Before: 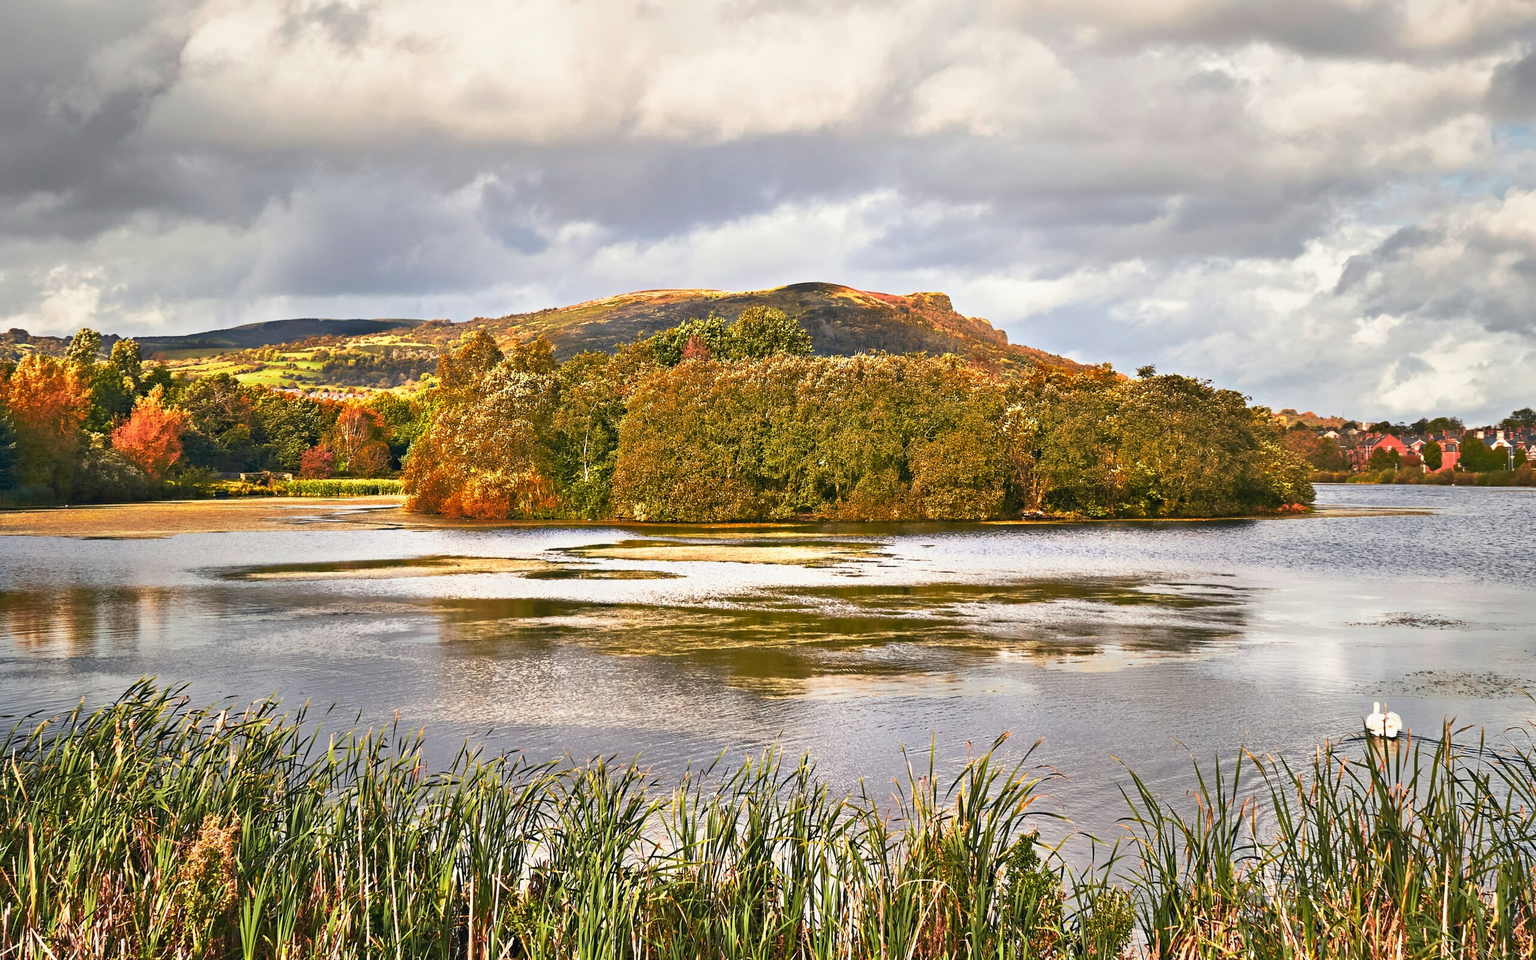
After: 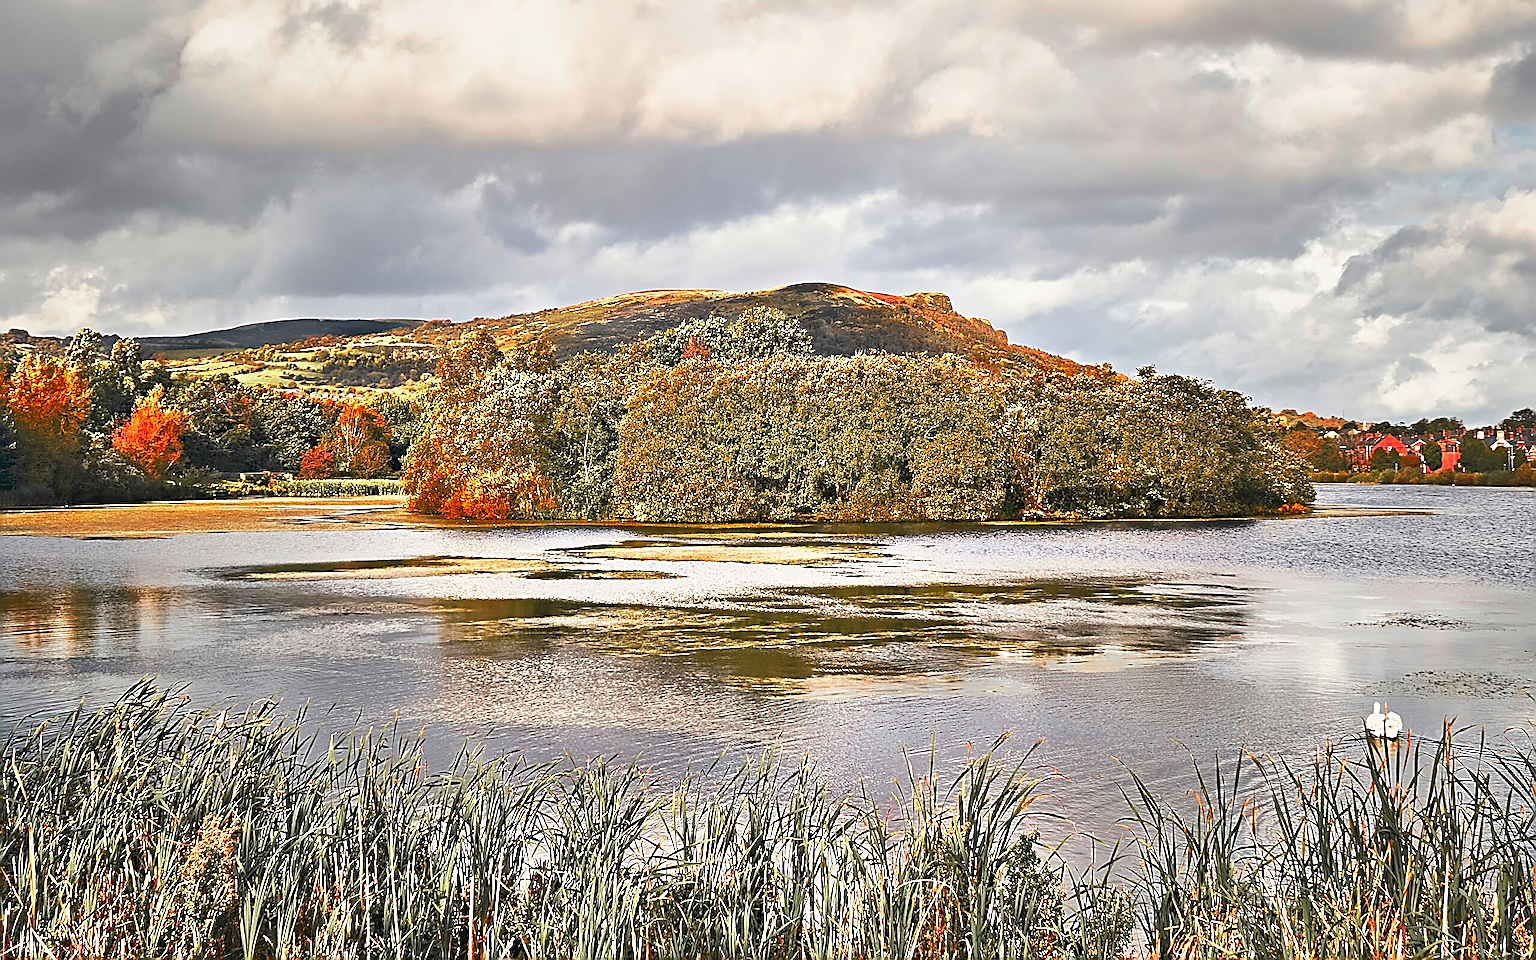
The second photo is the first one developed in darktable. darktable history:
color zones: curves: ch1 [(0, 0.679) (0.143, 0.647) (0.286, 0.261) (0.378, -0.011) (0.571, 0.396) (0.714, 0.399) (0.857, 0.406) (1, 0.679)]
sharpen: amount 1.861
